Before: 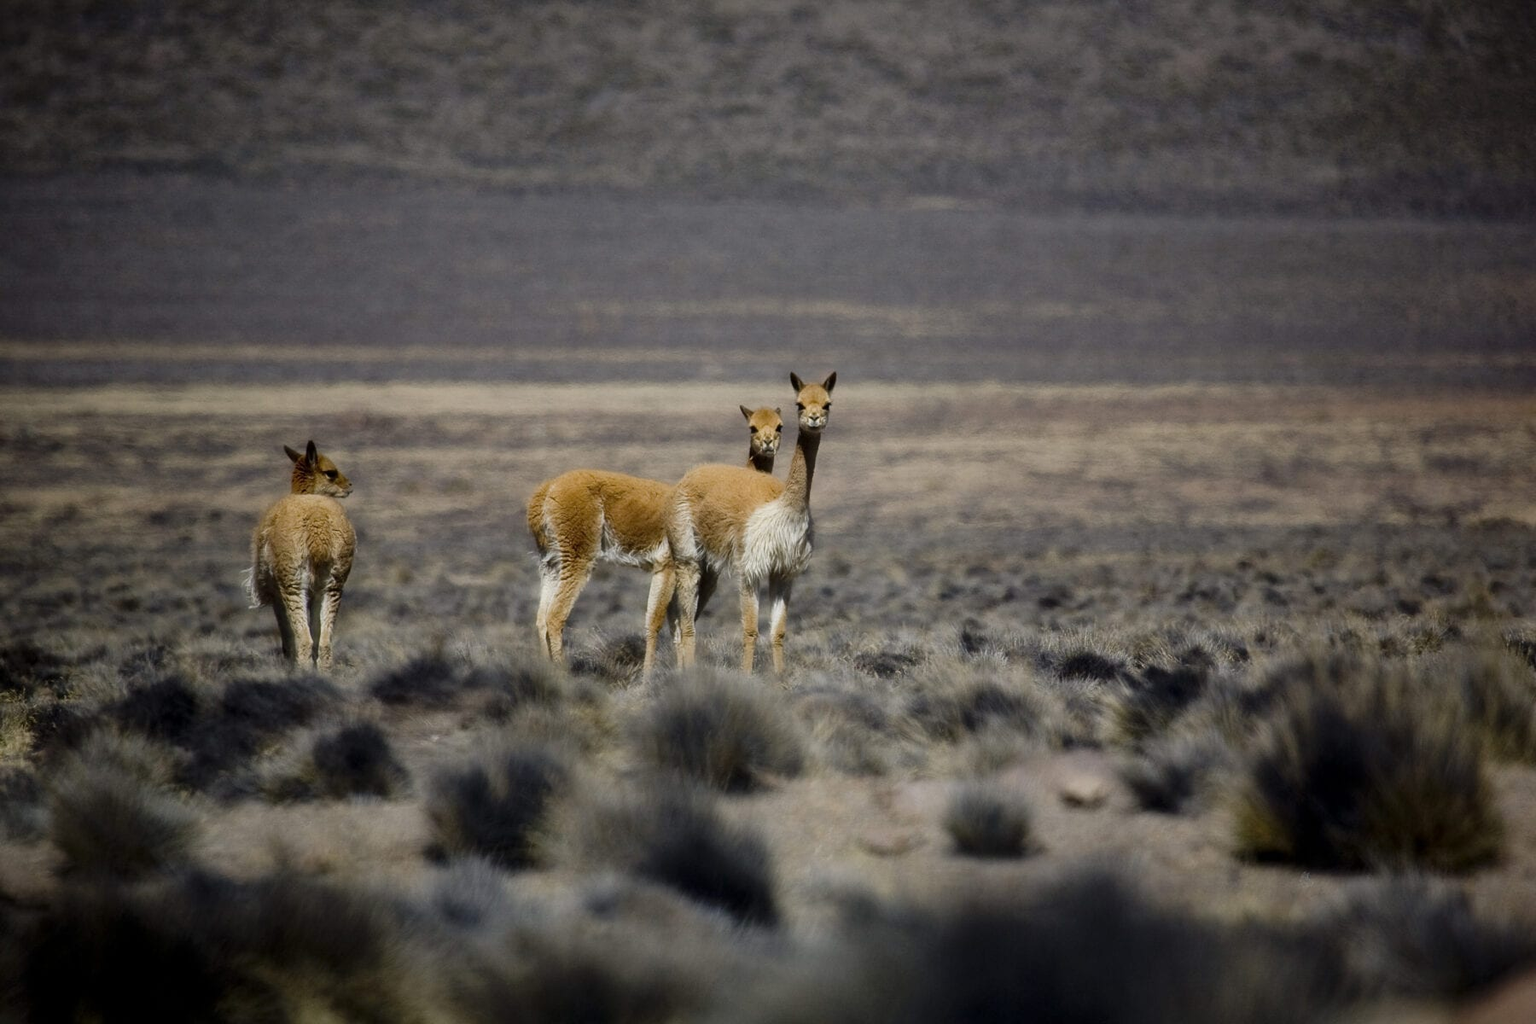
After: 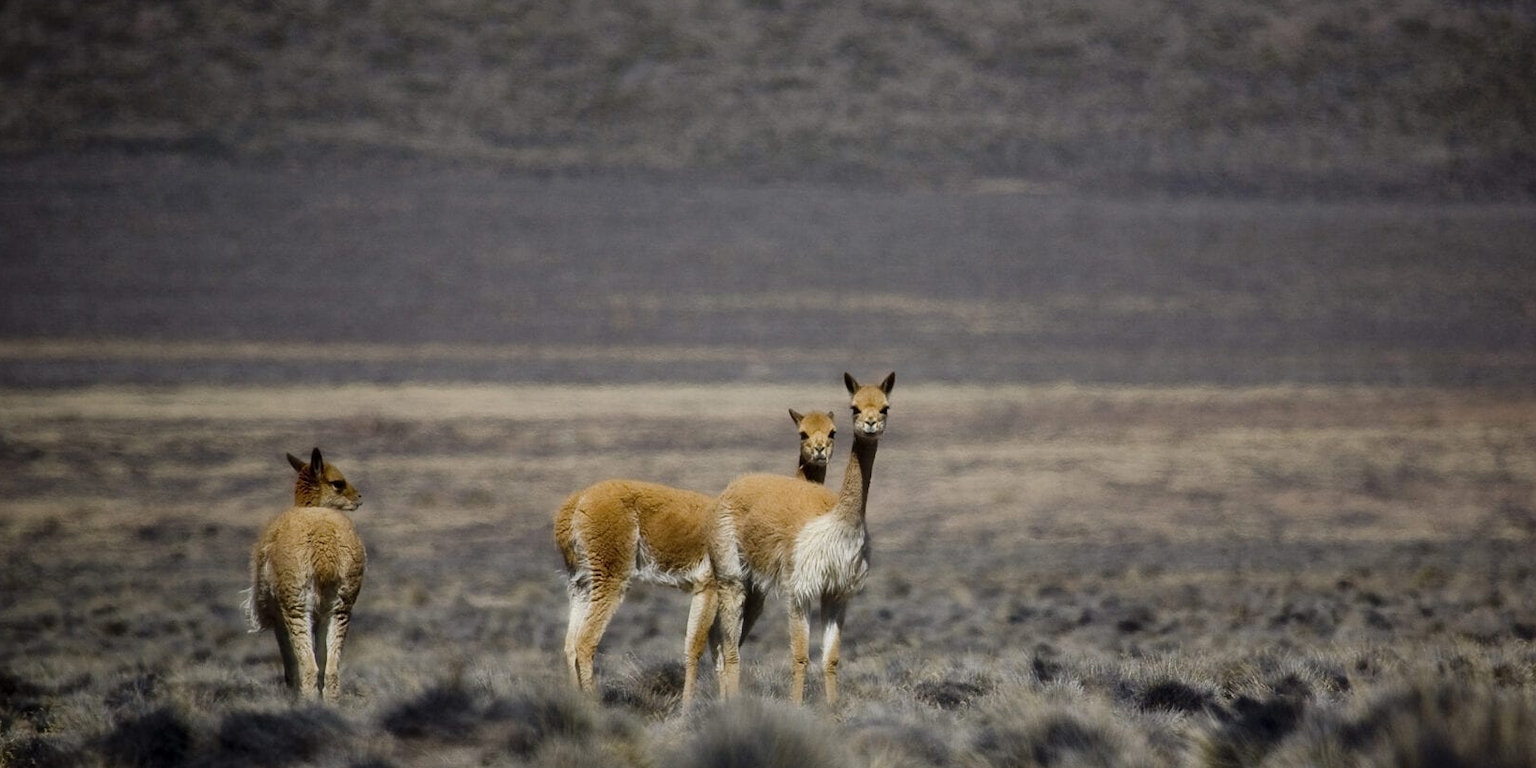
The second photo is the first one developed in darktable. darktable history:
crop: left 1.582%, top 3.412%, right 7.62%, bottom 28.49%
